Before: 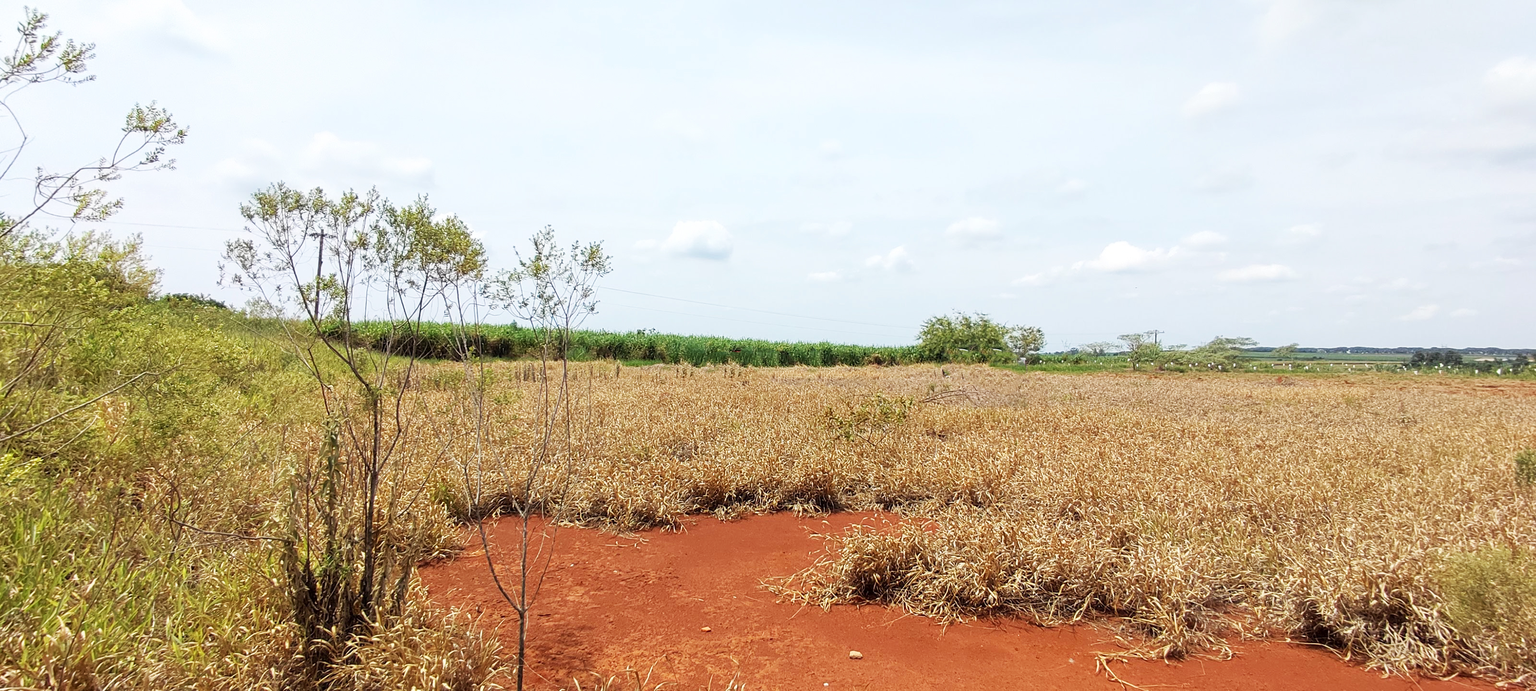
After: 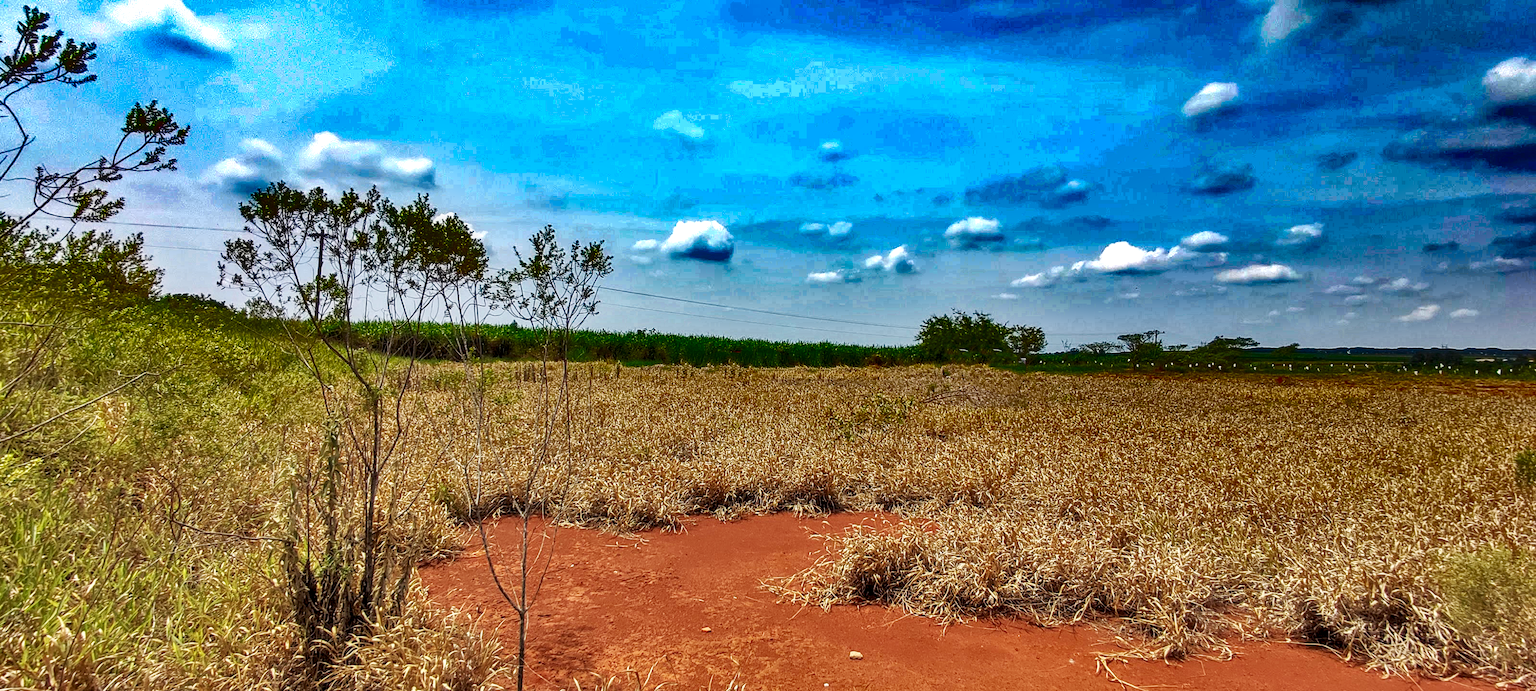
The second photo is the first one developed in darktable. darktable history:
local contrast: on, module defaults
exposure: black level correction 0.001, exposure 0.14 EV, compensate highlight preservation false
shadows and highlights: radius 123.98, shadows 100, white point adjustment -3, highlights -100, highlights color adjustment 89.84%, soften with gaussian
